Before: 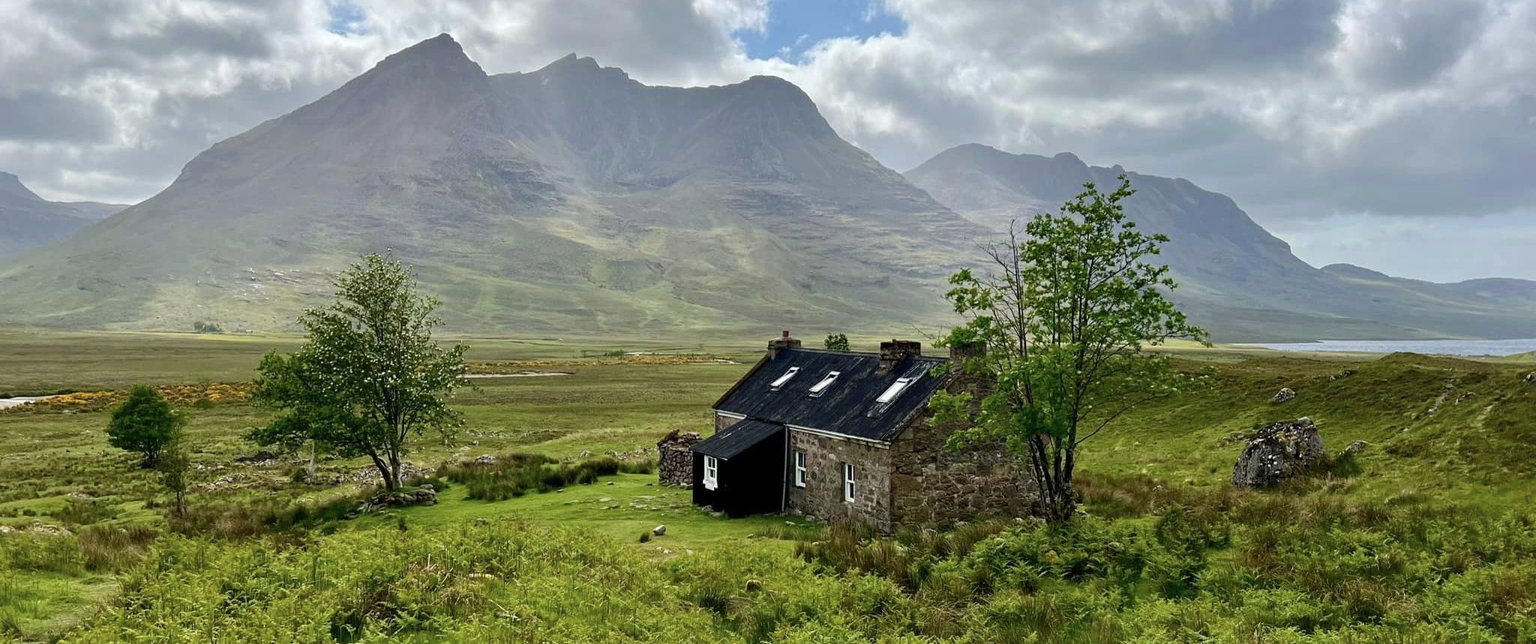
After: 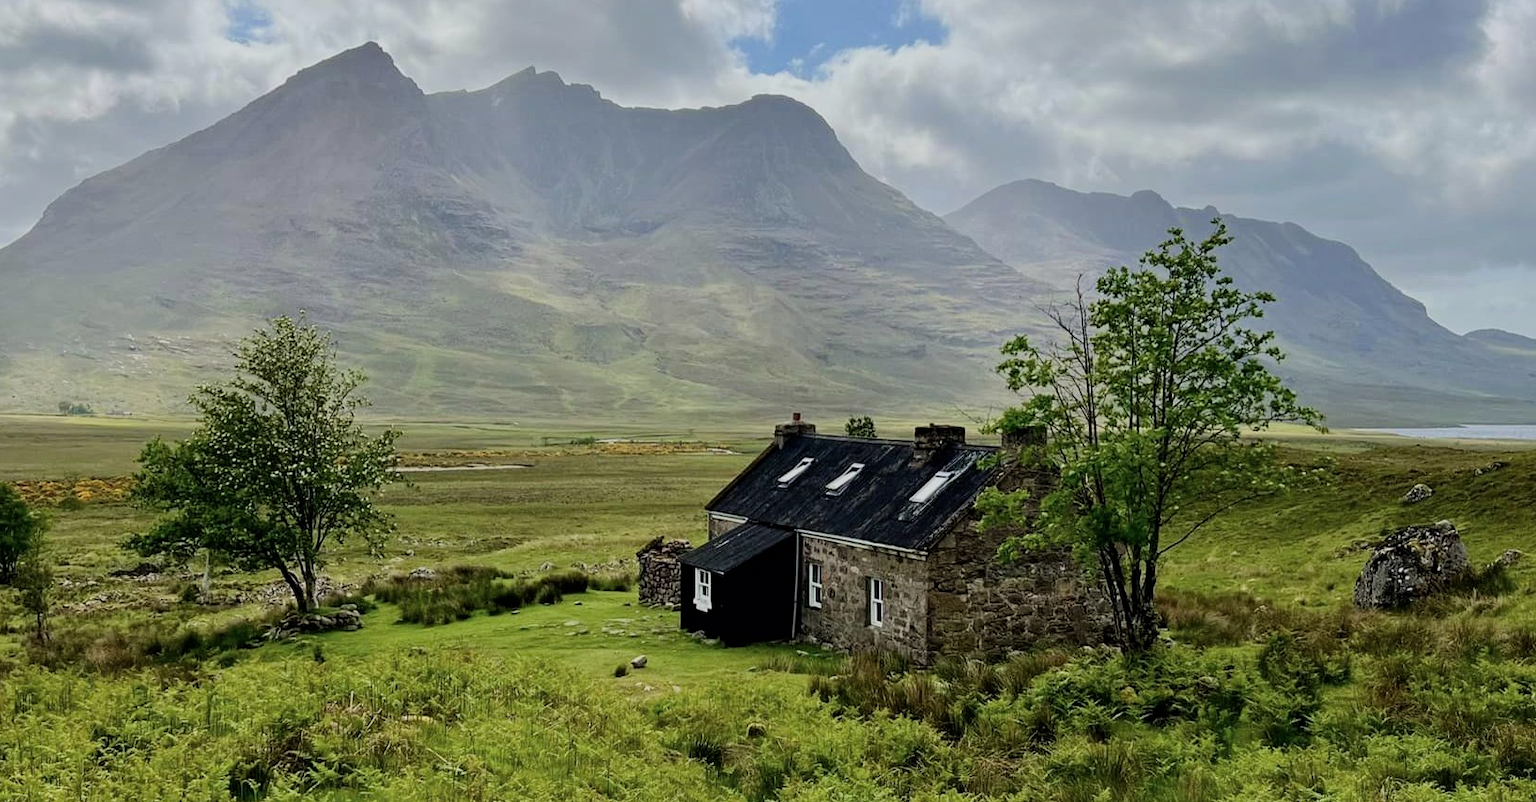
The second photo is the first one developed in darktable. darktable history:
filmic rgb: black relative exposure -7.82 EV, white relative exposure 4.29 EV, hardness 3.86, color science v6 (2022)
crop and rotate: left 9.597%, right 10.195%
